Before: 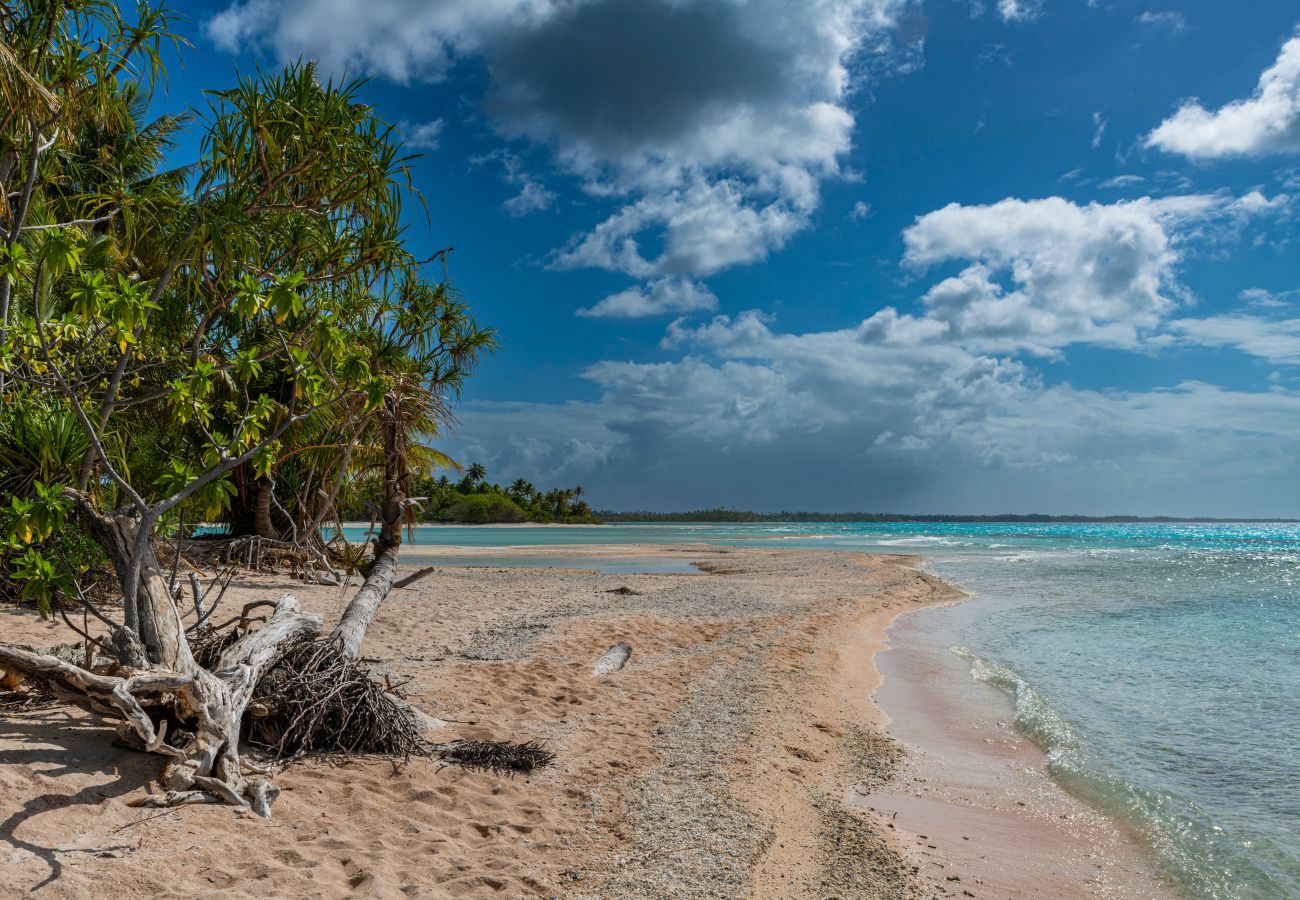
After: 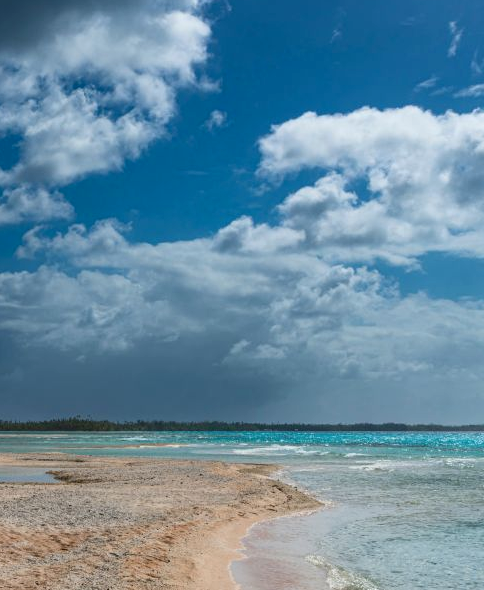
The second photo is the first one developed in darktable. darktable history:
contrast brightness saturation: contrast 0.139
crop and rotate: left 49.568%, top 10.117%, right 13.179%, bottom 24.307%
